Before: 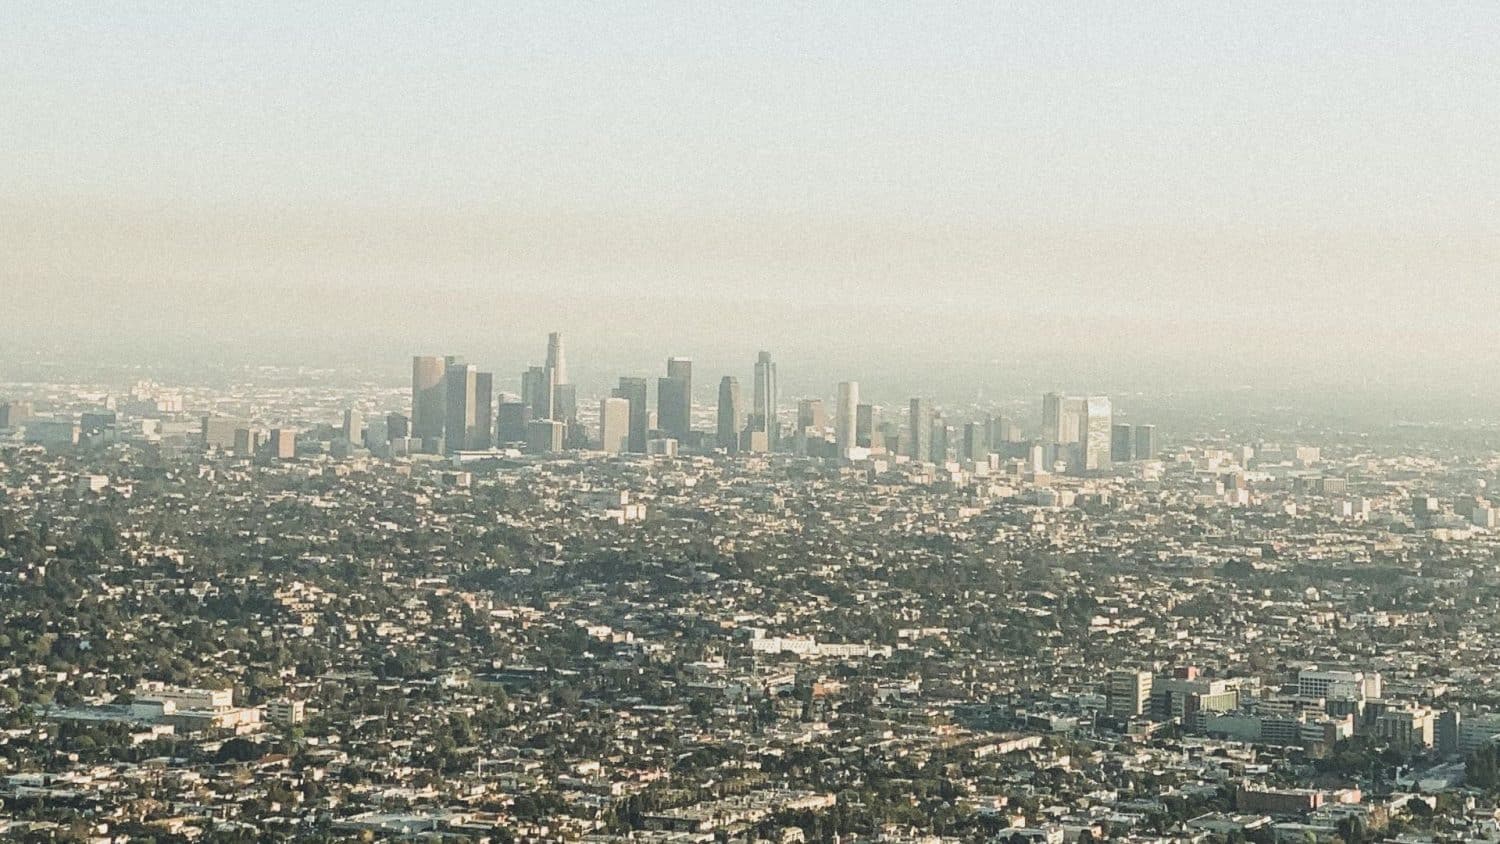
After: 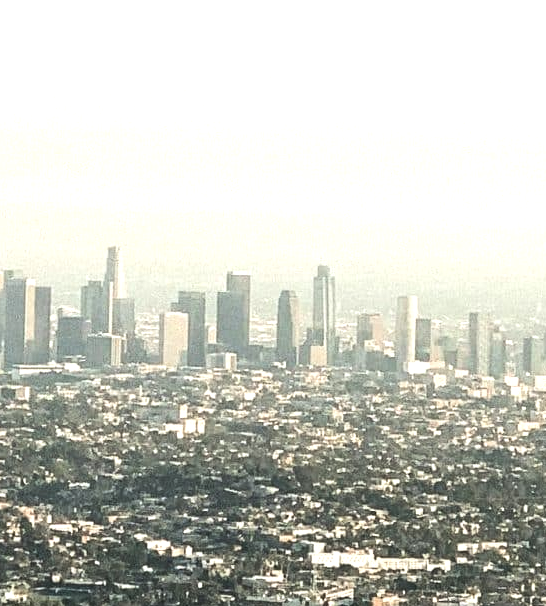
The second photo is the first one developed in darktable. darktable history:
tone equalizer: -8 EV -0.783 EV, -7 EV -0.665 EV, -6 EV -0.628 EV, -5 EV -0.414 EV, -3 EV 0.39 EV, -2 EV 0.6 EV, -1 EV 0.694 EV, +0 EV 0.756 EV, edges refinement/feathering 500, mask exposure compensation -1.57 EV, preserve details no
crop and rotate: left 29.43%, top 10.263%, right 34.12%, bottom 17.84%
